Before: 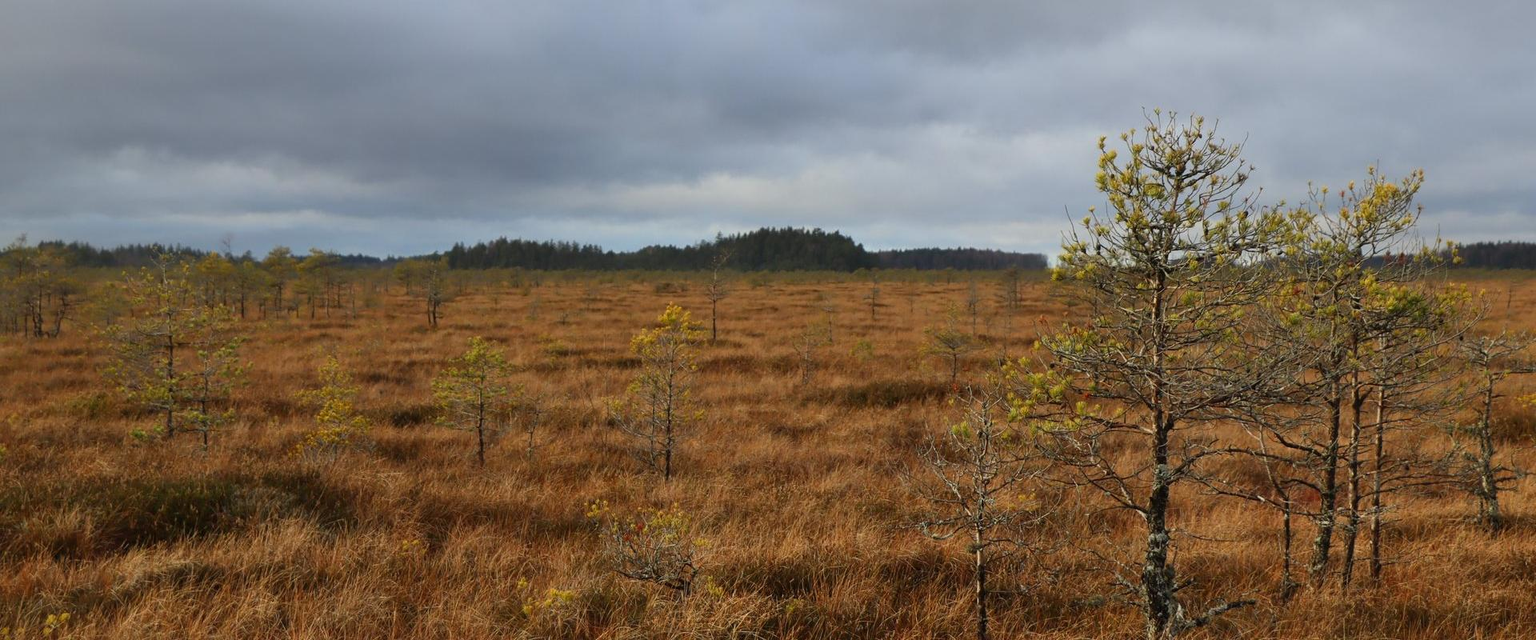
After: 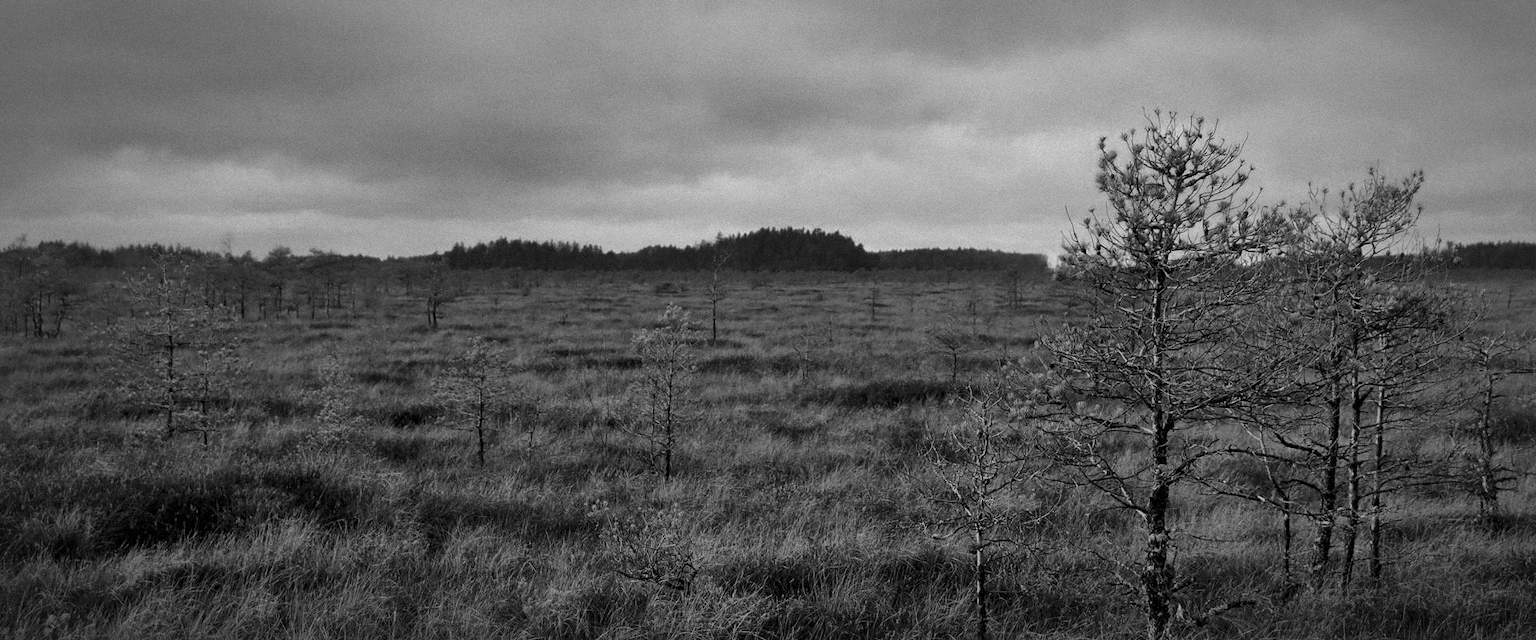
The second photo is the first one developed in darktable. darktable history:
local contrast: mode bilateral grid, contrast 20, coarseness 100, detail 150%, midtone range 0.2
color calibration: output gray [0.246, 0.254, 0.501, 0], gray › normalize channels true, illuminant same as pipeline (D50), adaptation XYZ, x 0.346, y 0.359, gamut compression 0
vignetting: automatic ratio true
color balance rgb: perceptual saturation grading › global saturation 30%, global vibrance 20%
grain: mid-tones bias 0%
